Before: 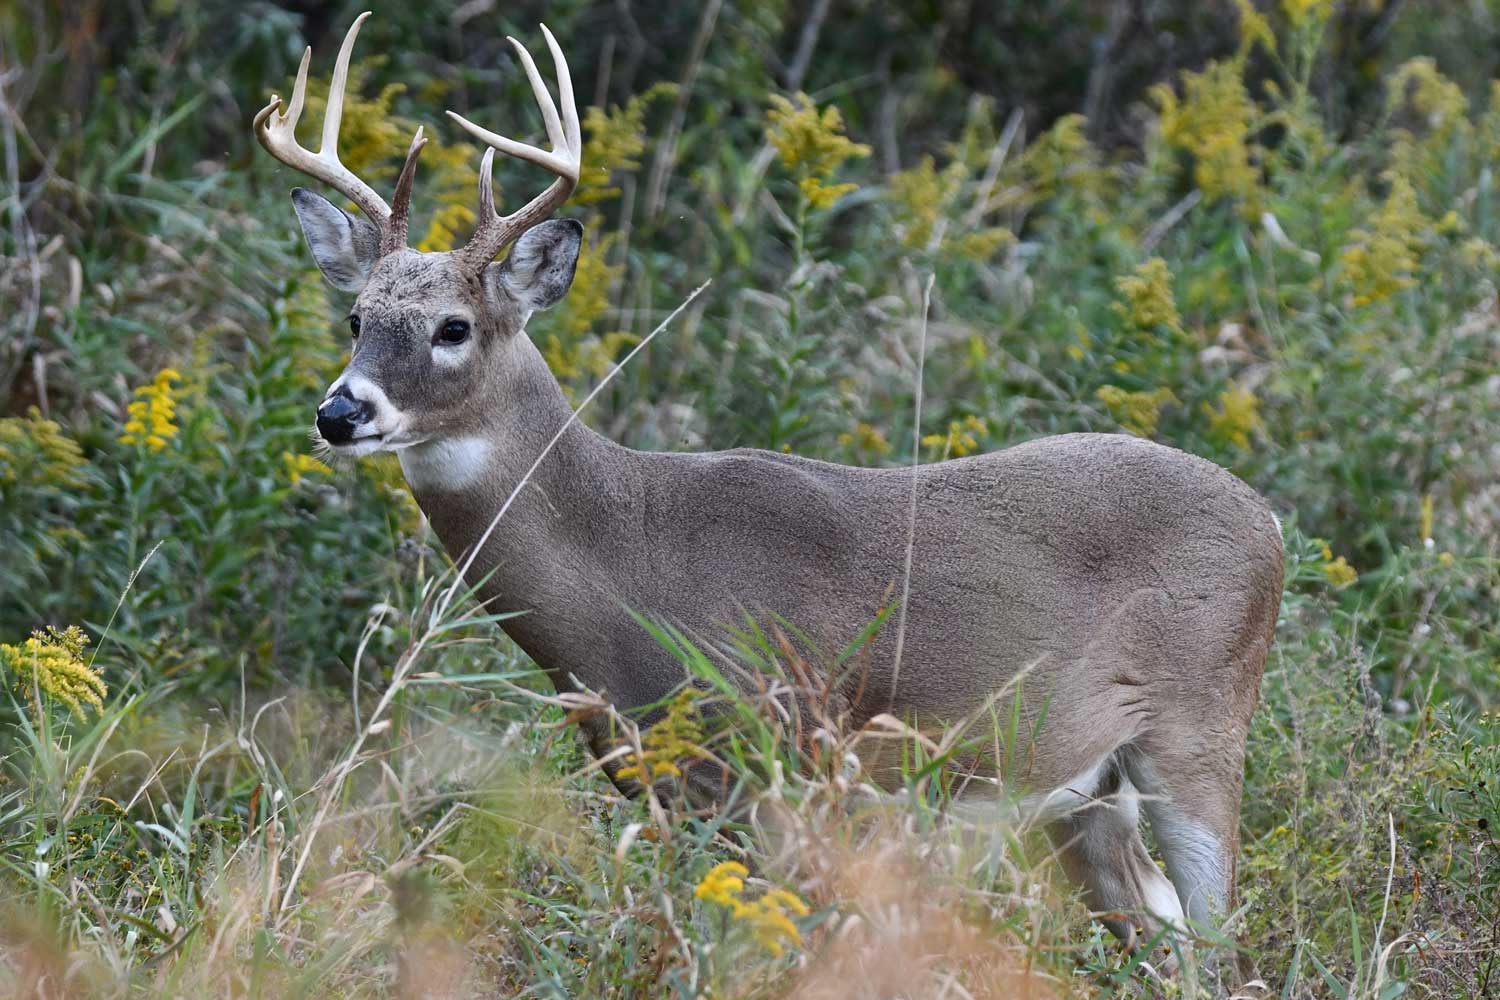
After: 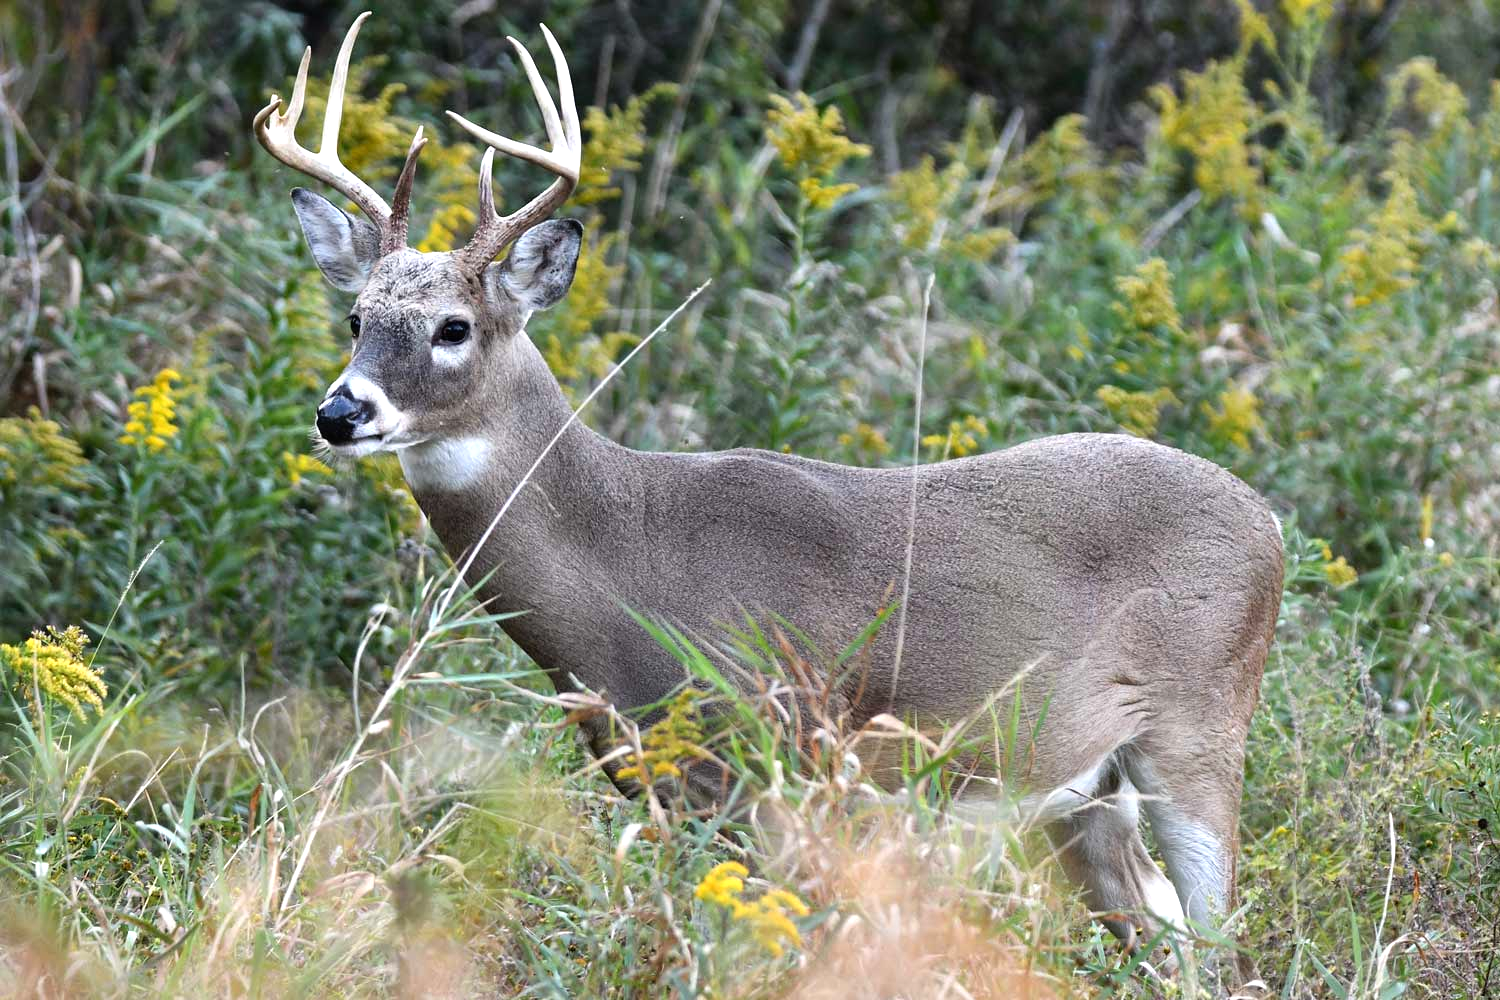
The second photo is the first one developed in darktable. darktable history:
tone equalizer: -8 EV -0.71 EV, -7 EV -0.667 EV, -6 EV -0.576 EV, -5 EV -0.417 EV, -3 EV 0.373 EV, -2 EV 0.6 EV, -1 EV 0.688 EV, +0 EV 0.744 EV
